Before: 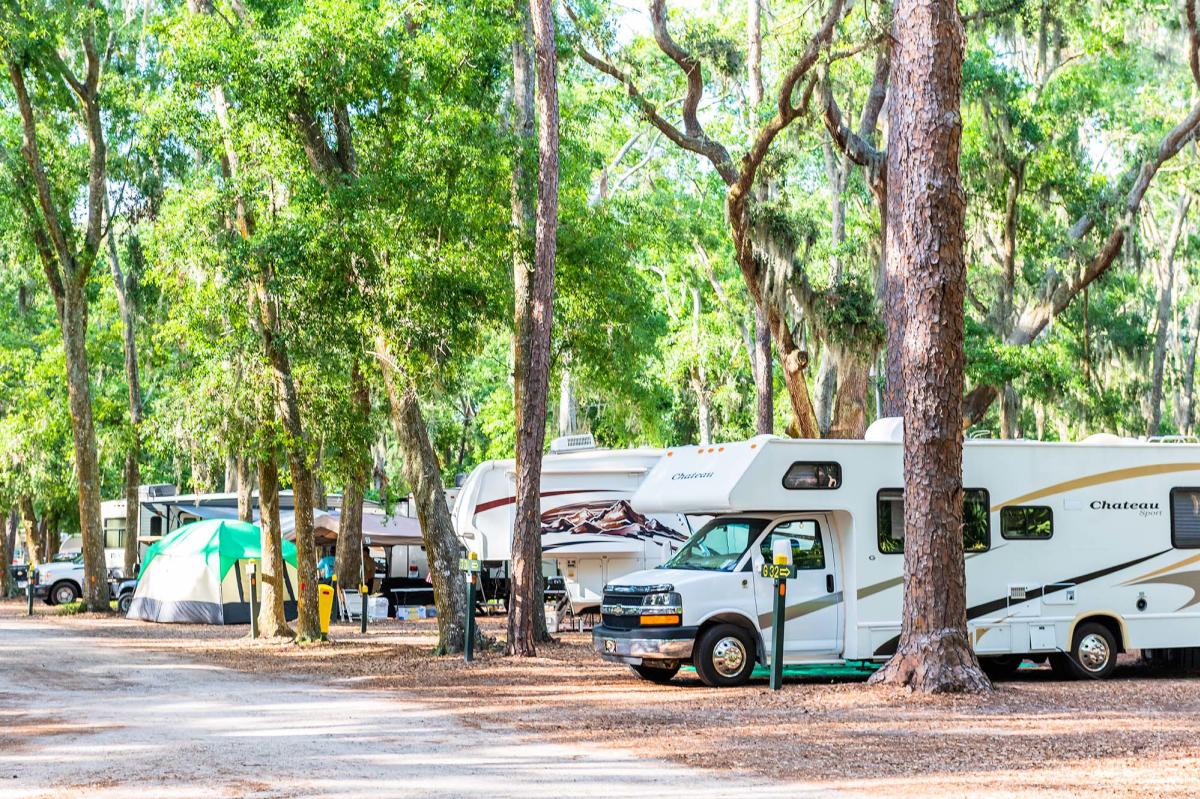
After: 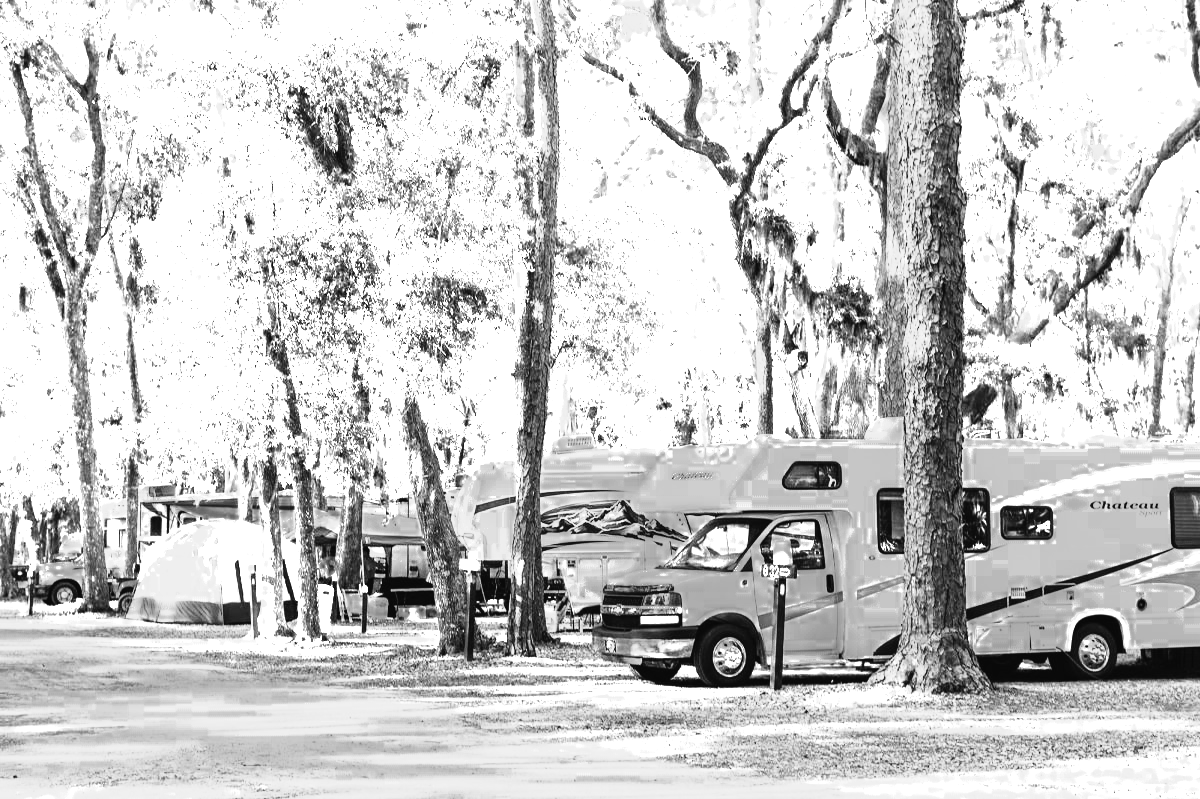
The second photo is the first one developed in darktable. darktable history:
tone equalizer: on, module defaults
tone curve: curves: ch0 [(0, 0.023) (0.132, 0.075) (0.256, 0.2) (0.463, 0.494) (0.699, 0.816) (0.813, 0.898) (1, 0.943)]; ch1 [(0, 0) (0.32, 0.306) (0.441, 0.41) (0.476, 0.466) (0.498, 0.5) (0.518, 0.519) (0.546, 0.571) (0.604, 0.651) (0.733, 0.817) (1, 1)]; ch2 [(0, 0) (0.312, 0.313) (0.431, 0.425) (0.483, 0.477) (0.503, 0.503) (0.526, 0.507) (0.564, 0.575) (0.614, 0.695) (0.713, 0.767) (0.985, 0.966)], color space Lab, independent channels
color zones: curves: ch0 [(0, 0.554) (0.146, 0.662) (0.293, 0.86) (0.503, 0.774) (0.637, 0.106) (0.74, 0.072) (0.866, 0.488) (0.998, 0.569)]; ch1 [(0, 0) (0.143, 0) (0.286, 0) (0.429, 0) (0.571, 0) (0.714, 0) (0.857, 0)]
